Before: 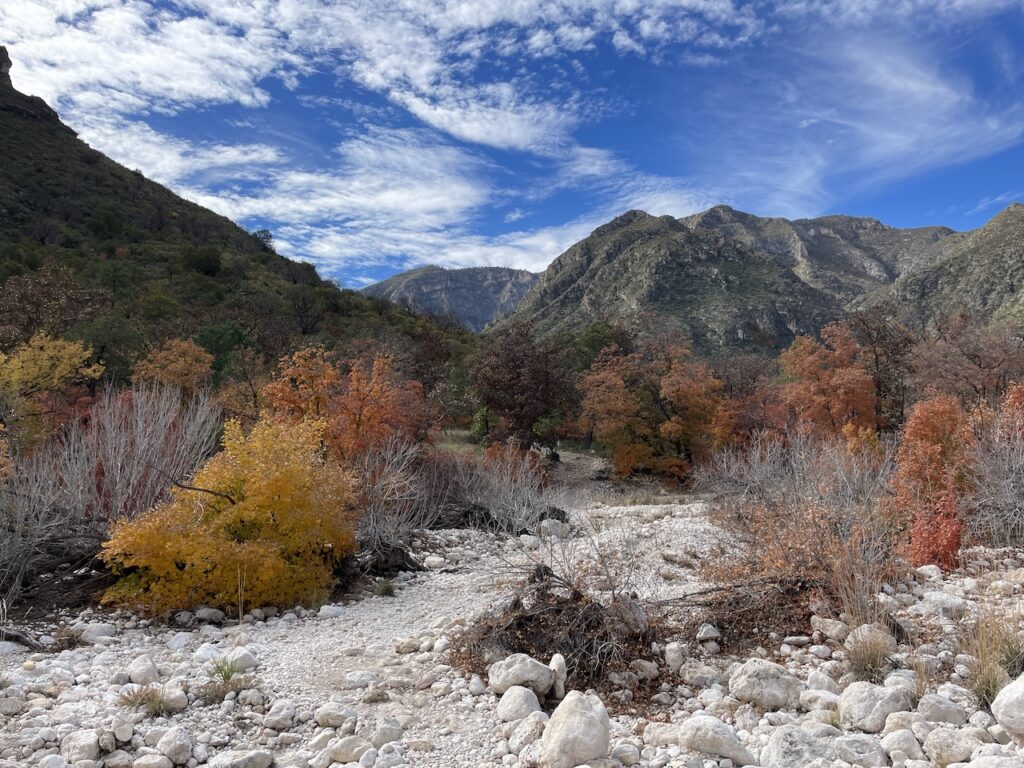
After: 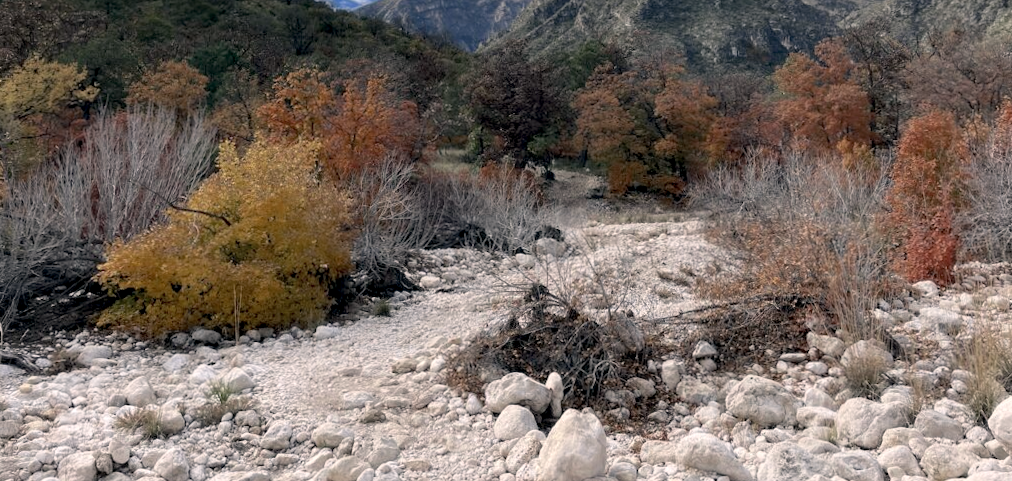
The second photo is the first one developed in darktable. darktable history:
rotate and perspective: rotation -0.45°, automatic cropping original format, crop left 0.008, crop right 0.992, crop top 0.012, crop bottom 0.988
color zones: curves: ch0 [(0, 0.5) (0.125, 0.4) (0.25, 0.5) (0.375, 0.4) (0.5, 0.4) (0.625, 0.35) (0.75, 0.35) (0.875, 0.5)]; ch1 [(0, 0.35) (0.125, 0.45) (0.25, 0.35) (0.375, 0.35) (0.5, 0.35) (0.625, 0.35) (0.75, 0.45) (0.875, 0.35)]; ch2 [(0, 0.6) (0.125, 0.5) (0.25, 0.5) (0.375, 0.6) (0.5, 0.6) (0.625, 0.5) (0.75, 0.5) (0.875, 0.5)]
crop and rotate: top 36.435%
exposure: black level correction 0.007, exposure 0.159 EV, compensate highlight preservation false
color correction: highlights a* 5.38, highlights b* 5.3, shadows a* -4.26, shadows b* -5.11
